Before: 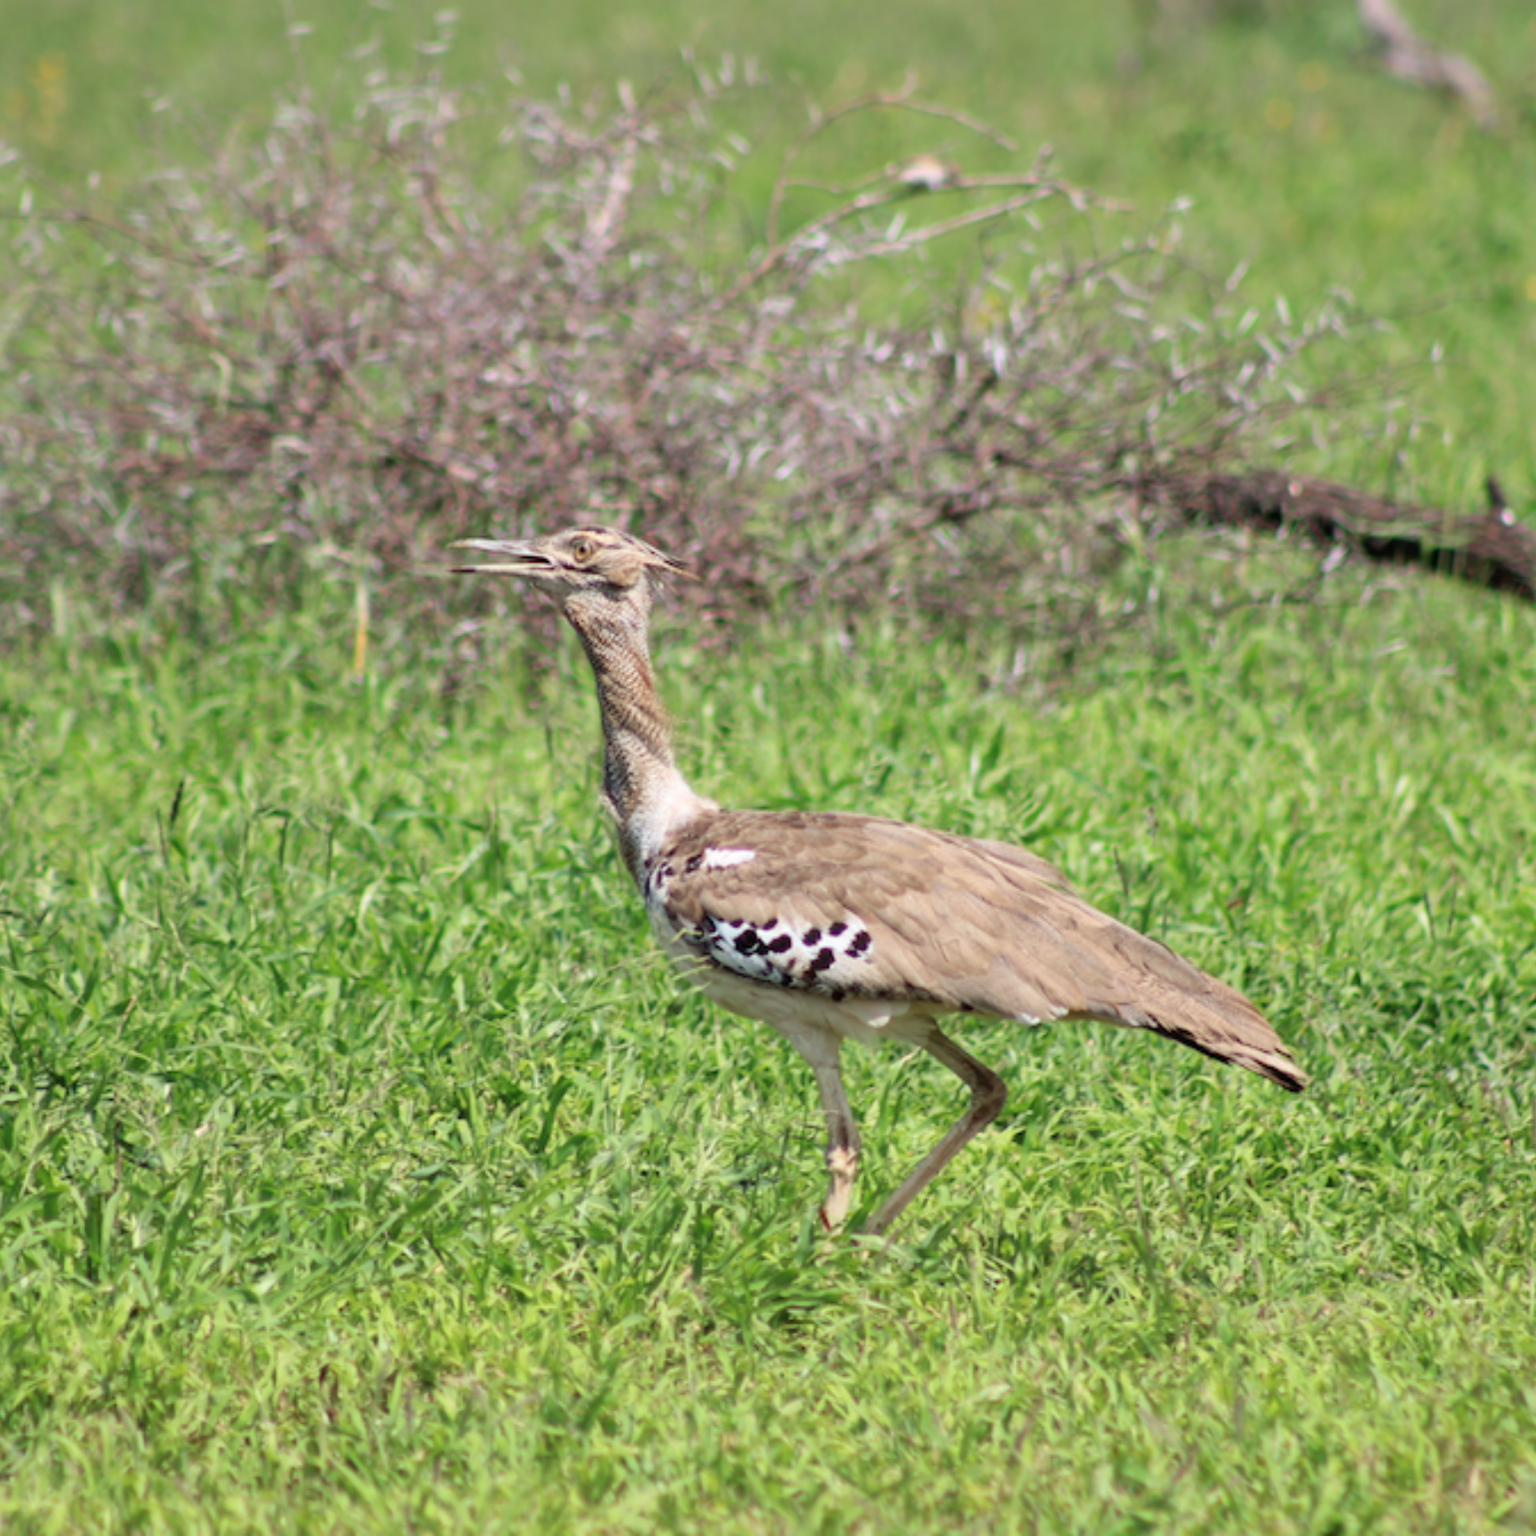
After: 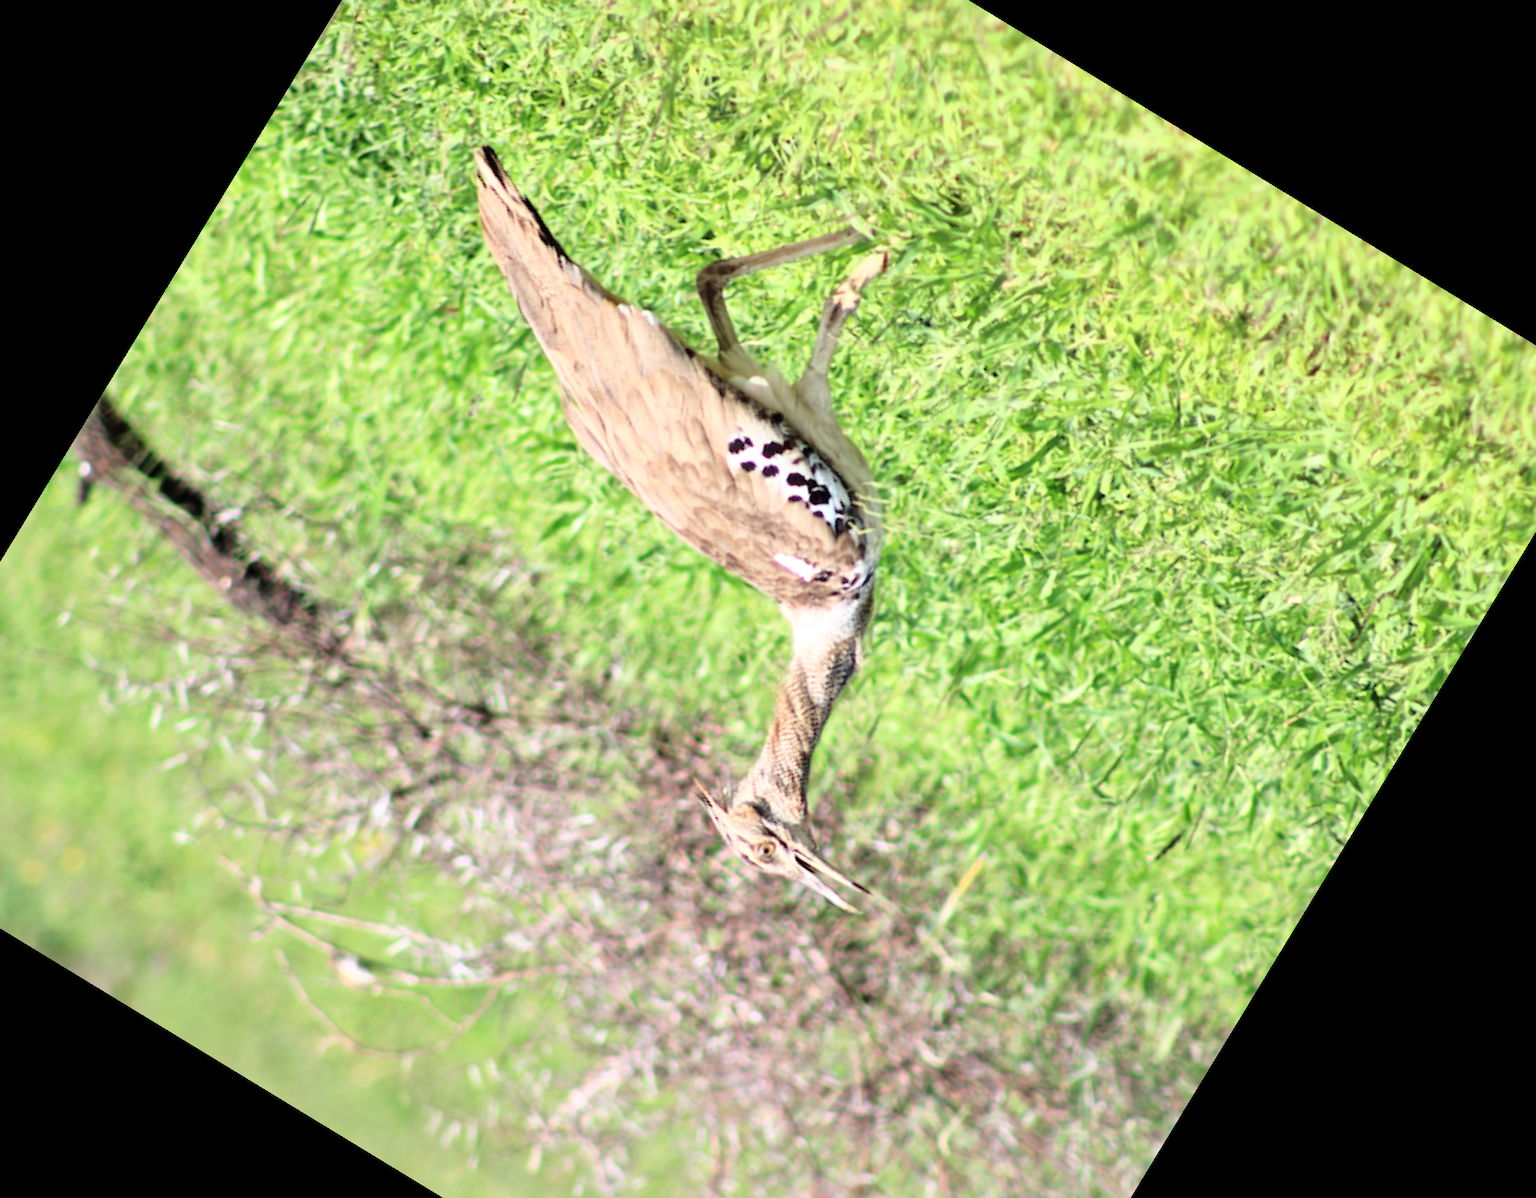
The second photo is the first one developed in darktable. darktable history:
local contrast: mode bilateral grid, contrast 20, coarseness 50, detail 120%, midtone range 0.2
base curve: curves: ch0 [(0, 0) (0.028, 0.03) (0.121, 0.232) (0.46, 0.748) (0.859, 0.968) (1, 1)]
crop and rotate: angle 148.68°, left 9.111%, top 15.603%, right 4.588%, bottom 17.041%
